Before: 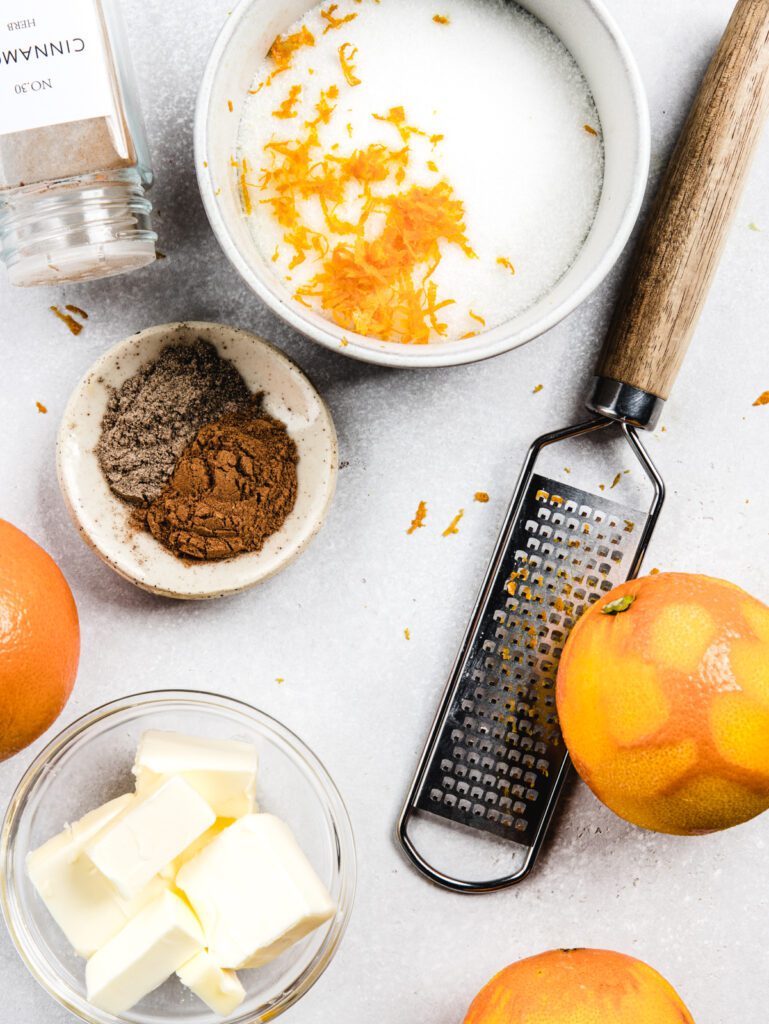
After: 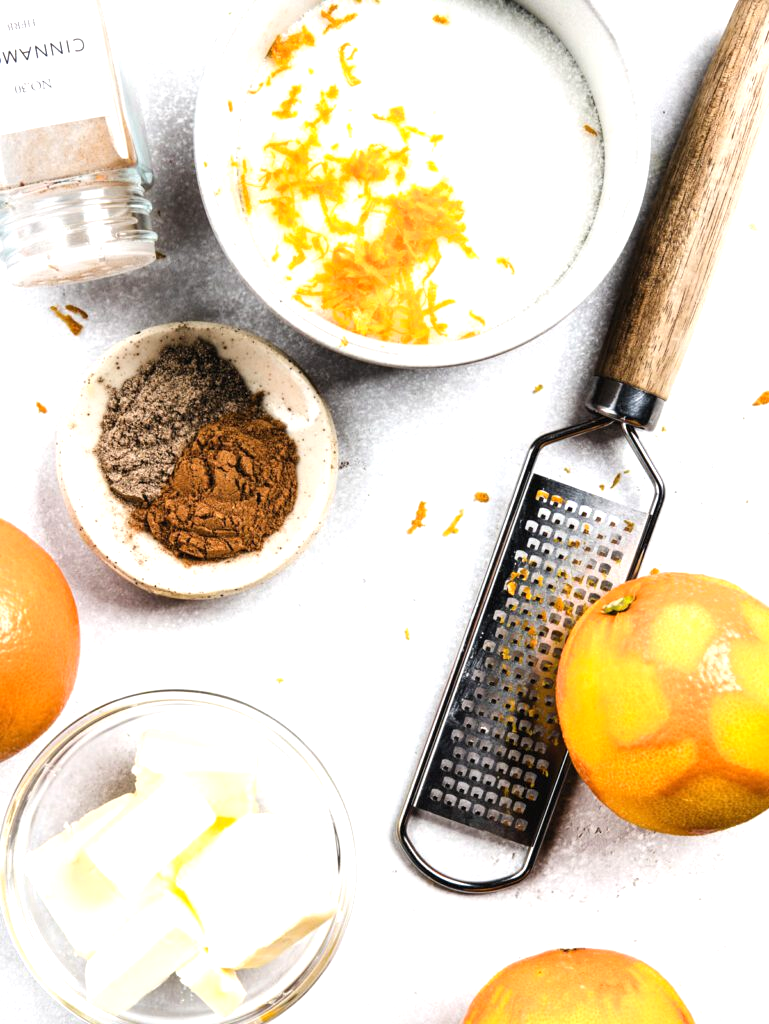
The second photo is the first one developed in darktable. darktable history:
levels: mode automatic, black 0.012%
exposure: exposure 0.558 EV, compensate highlight preservation false
